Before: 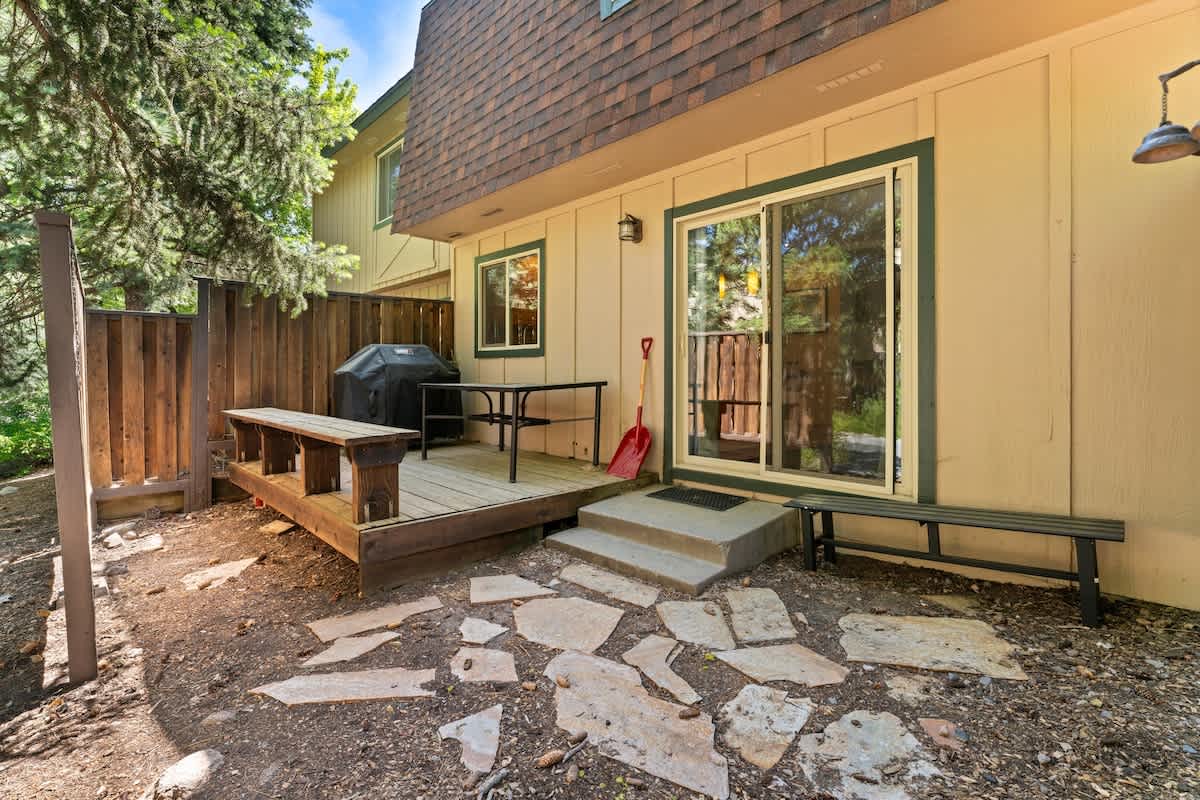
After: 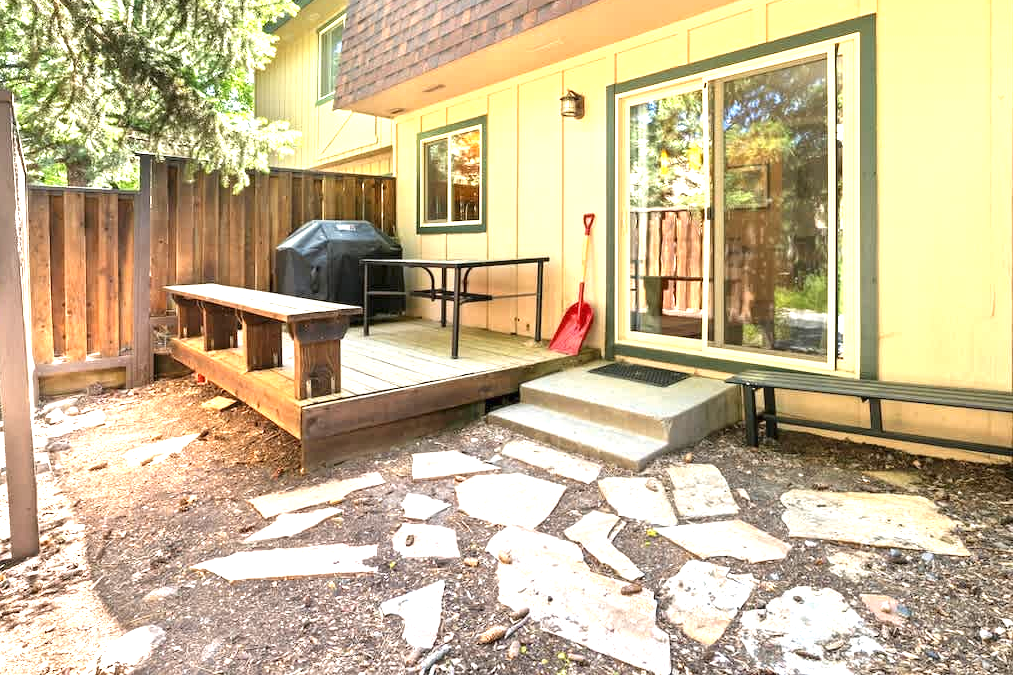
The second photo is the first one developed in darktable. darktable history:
crop and rotate: left 4.842%, top 15.51%, right 10.668%
white balance: emerald 1
exposure: black level correction 0, exposure 1.45 EV, compensate exposure bias true, compensate highlight preservation false
